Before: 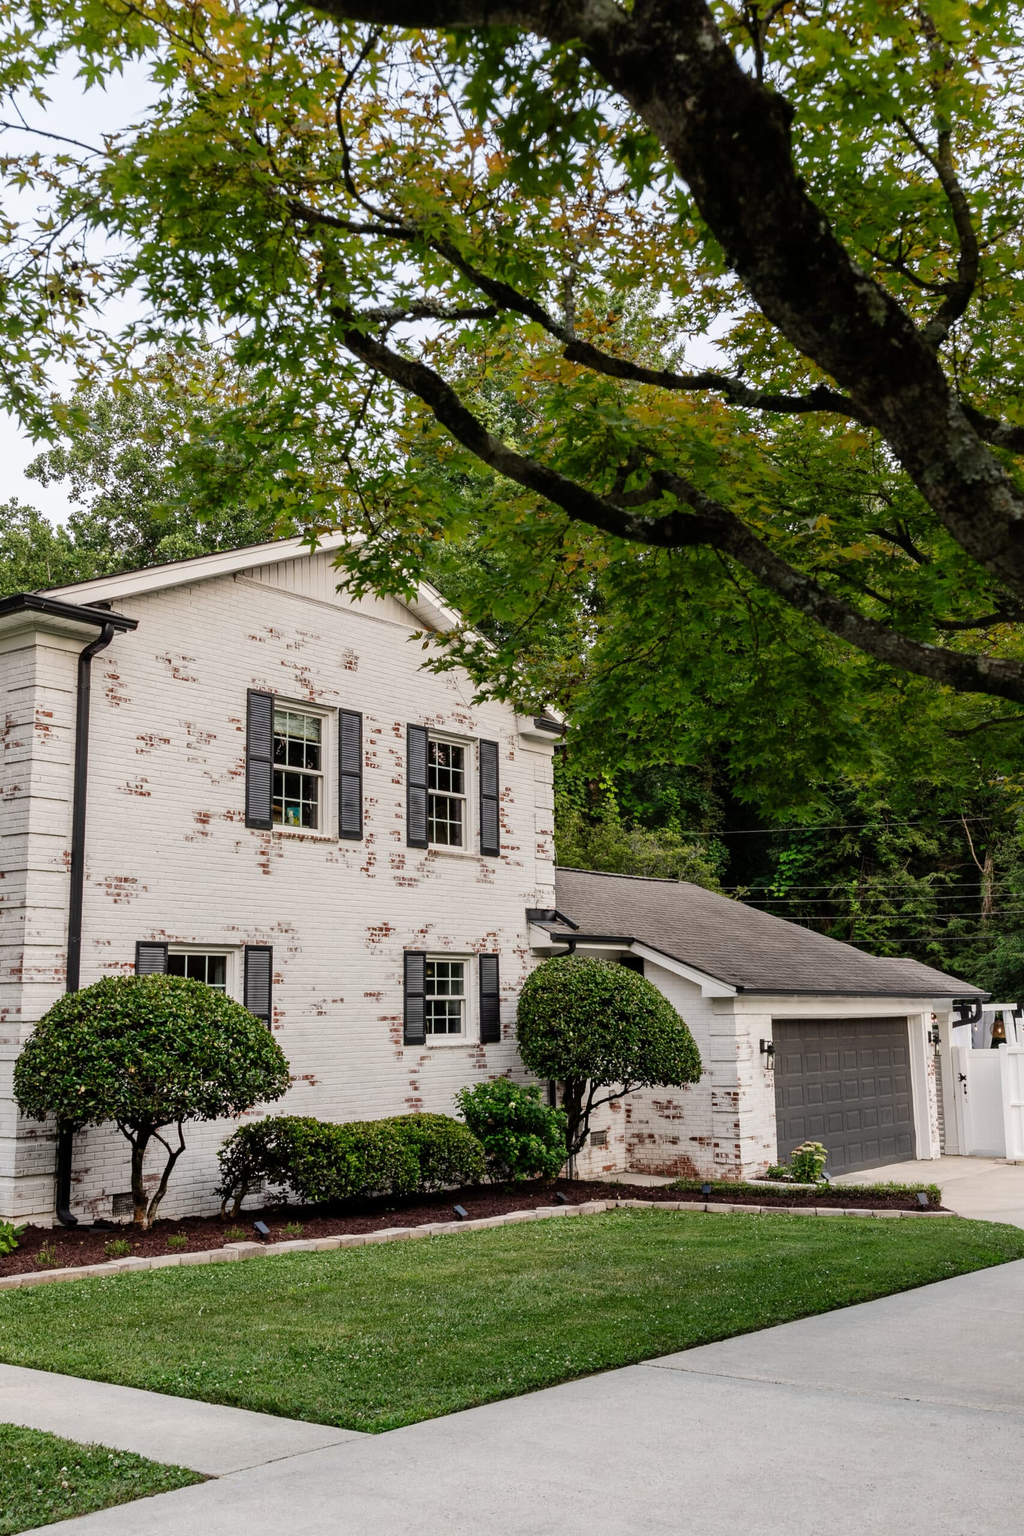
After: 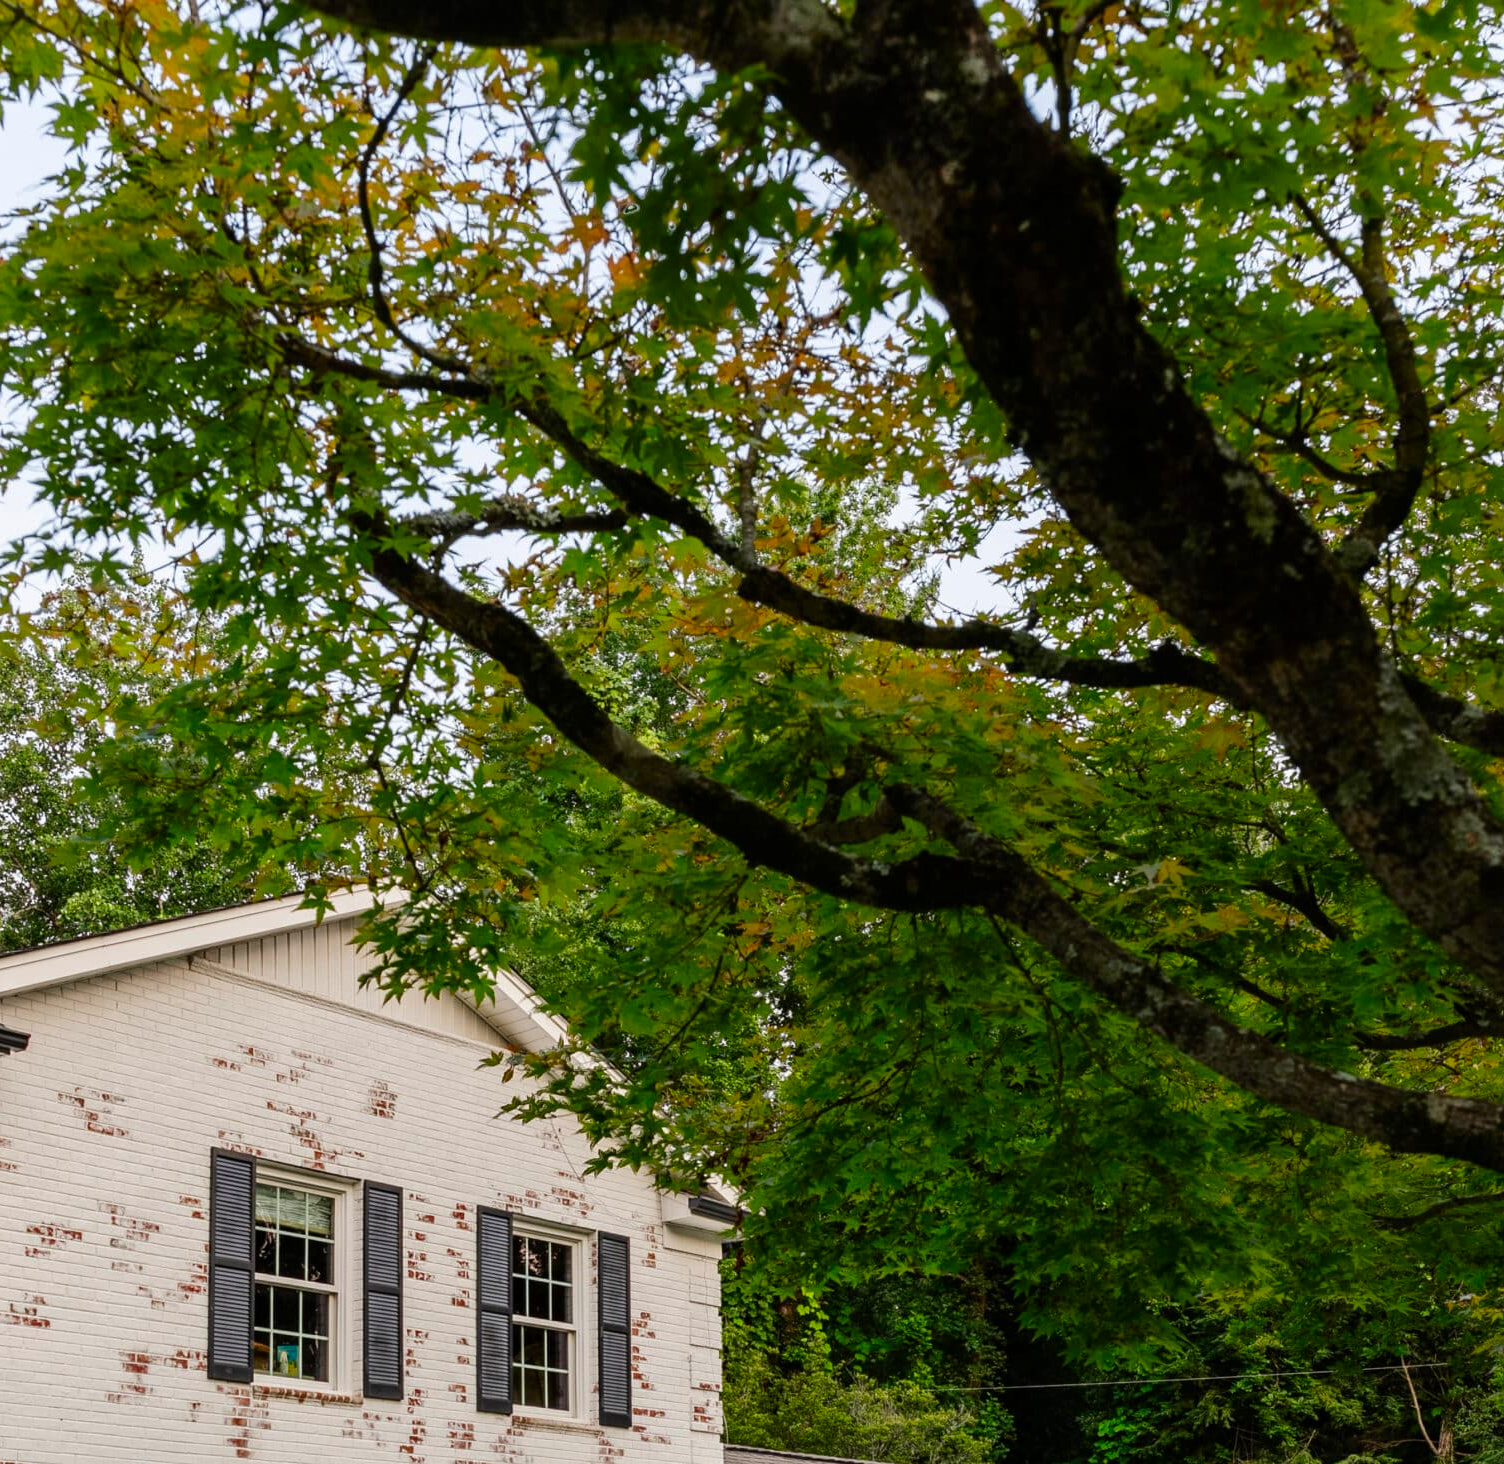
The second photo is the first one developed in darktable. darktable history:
contrast brightness saturation: brightness -0.02, saturation 0.35
crop and rotate: left 11.812%, bottom 42.776%
